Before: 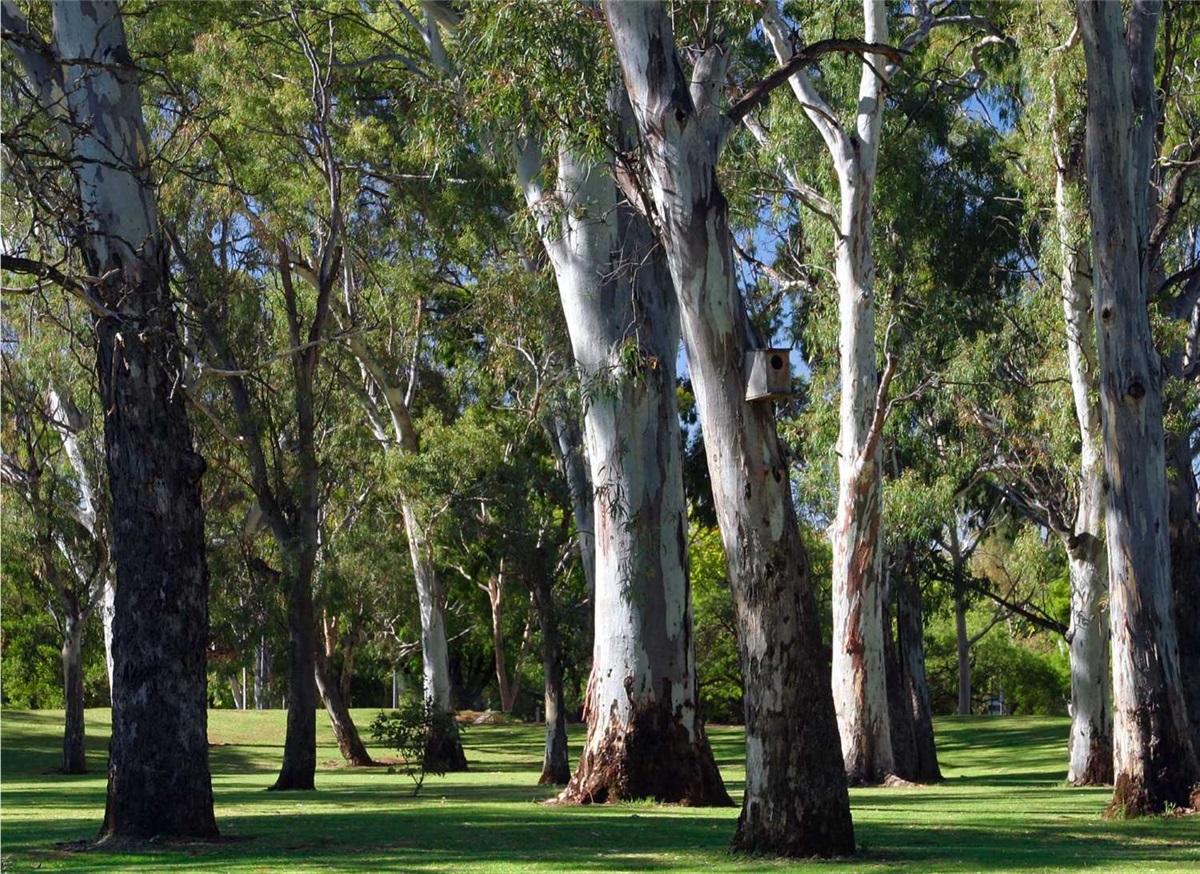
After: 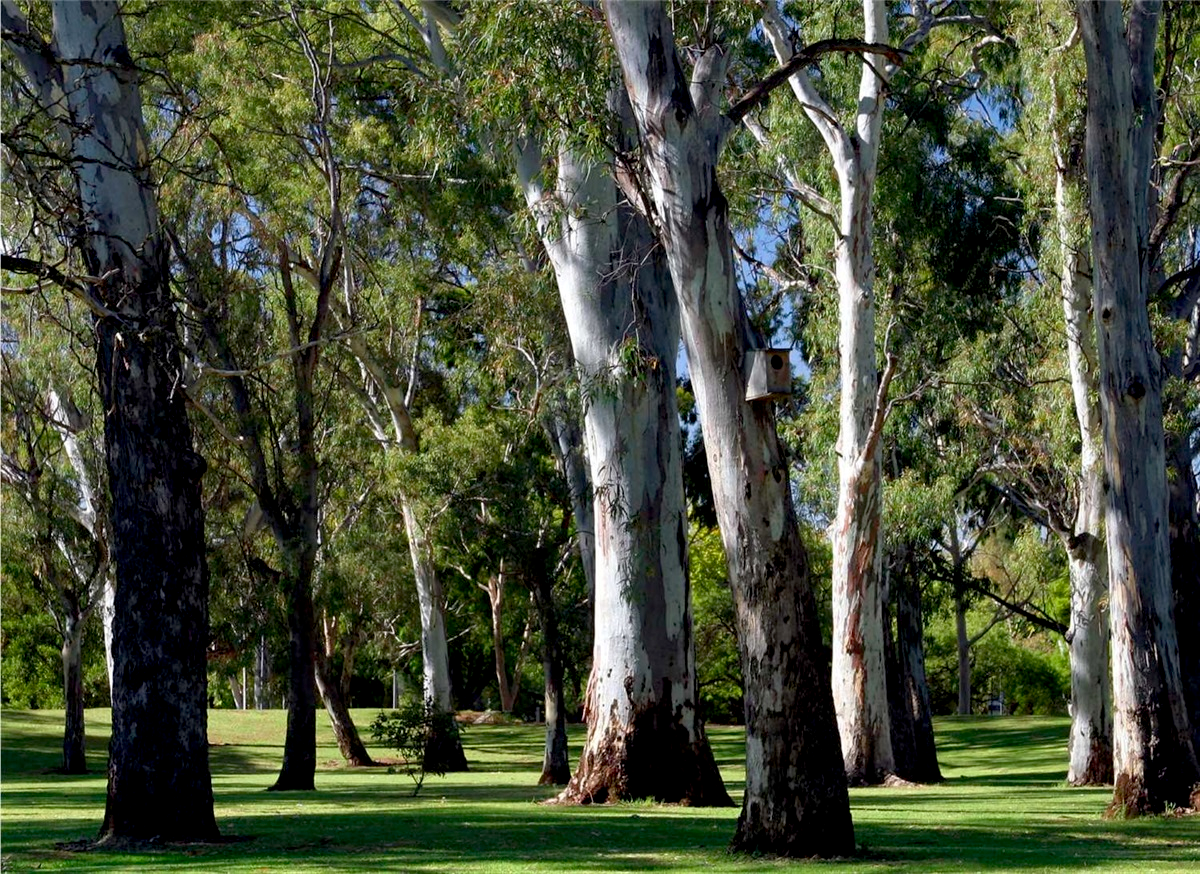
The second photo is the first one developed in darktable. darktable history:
exposure: black level correction 0.01, exposure 0.017 EV, compensate highlight preservation false
